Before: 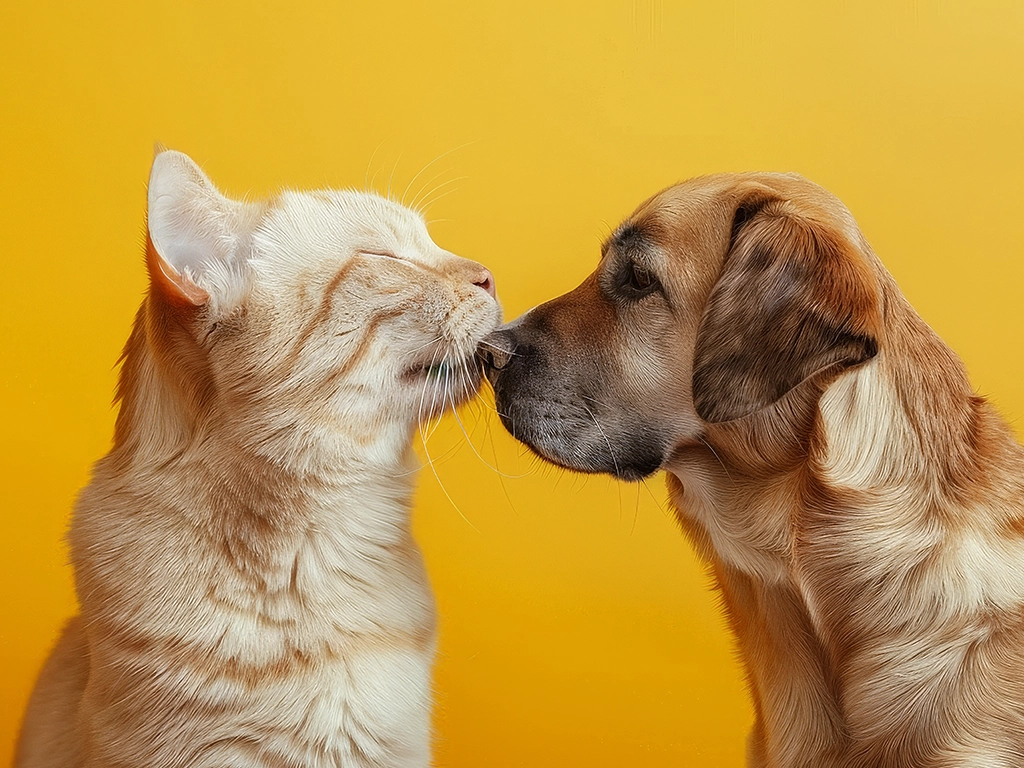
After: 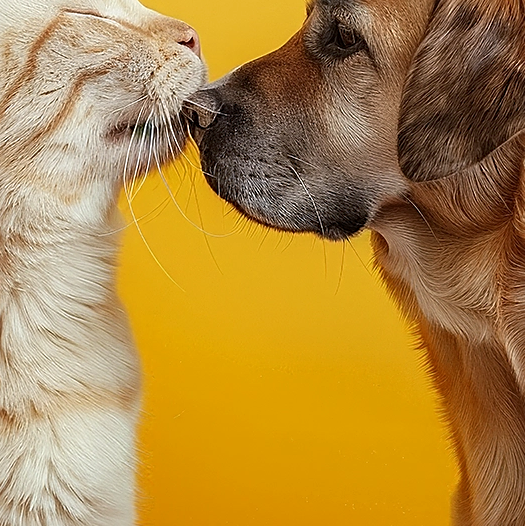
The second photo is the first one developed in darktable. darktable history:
sharpen: on, module defaults
exposure: black level correction 0.001, compensate exposure bias true, compensate highlight preservation false
crop and rotate: left 28.812%, top 31.462%, right 19.865%
